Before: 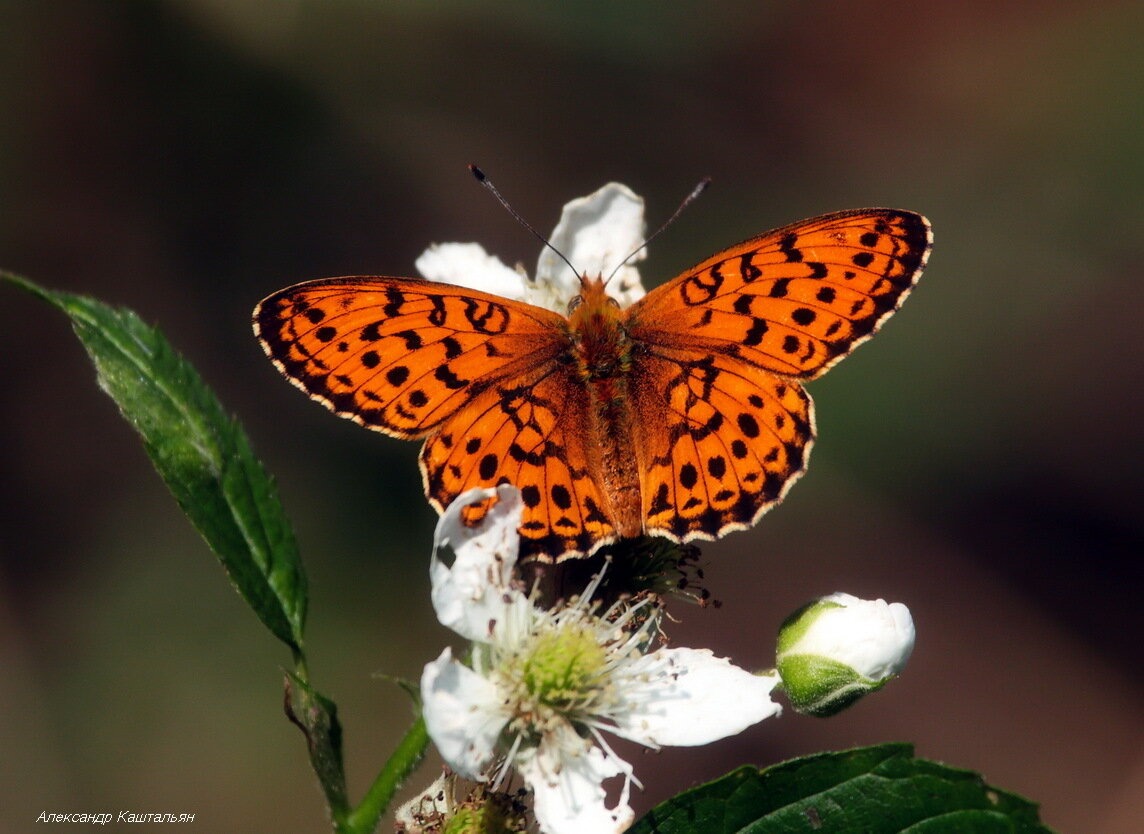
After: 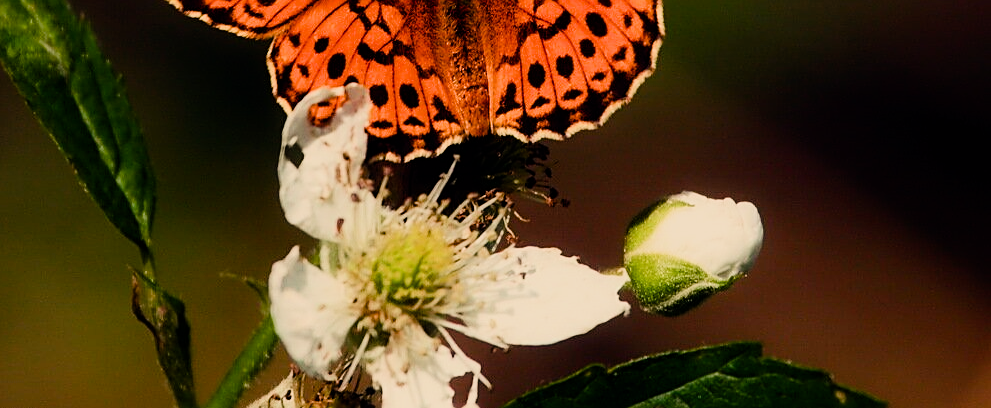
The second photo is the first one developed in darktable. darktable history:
filmic rgb: black relative exposure -7.5 EV, white relative exposure 5 EV, hardness 3.31, contrast 1.3, contrast in shadows safe
crop and rotate: left 13.306%, top 48.129%, bottom 2.928%
white balance: red 1.123, blue 0.83
color balance rgb: perceptual saturation grading › global saturation 20%, perceptual saturation grading › highlights -25%, perceptual saturation grading › shadows 50%
sharpen: on, module defaults
